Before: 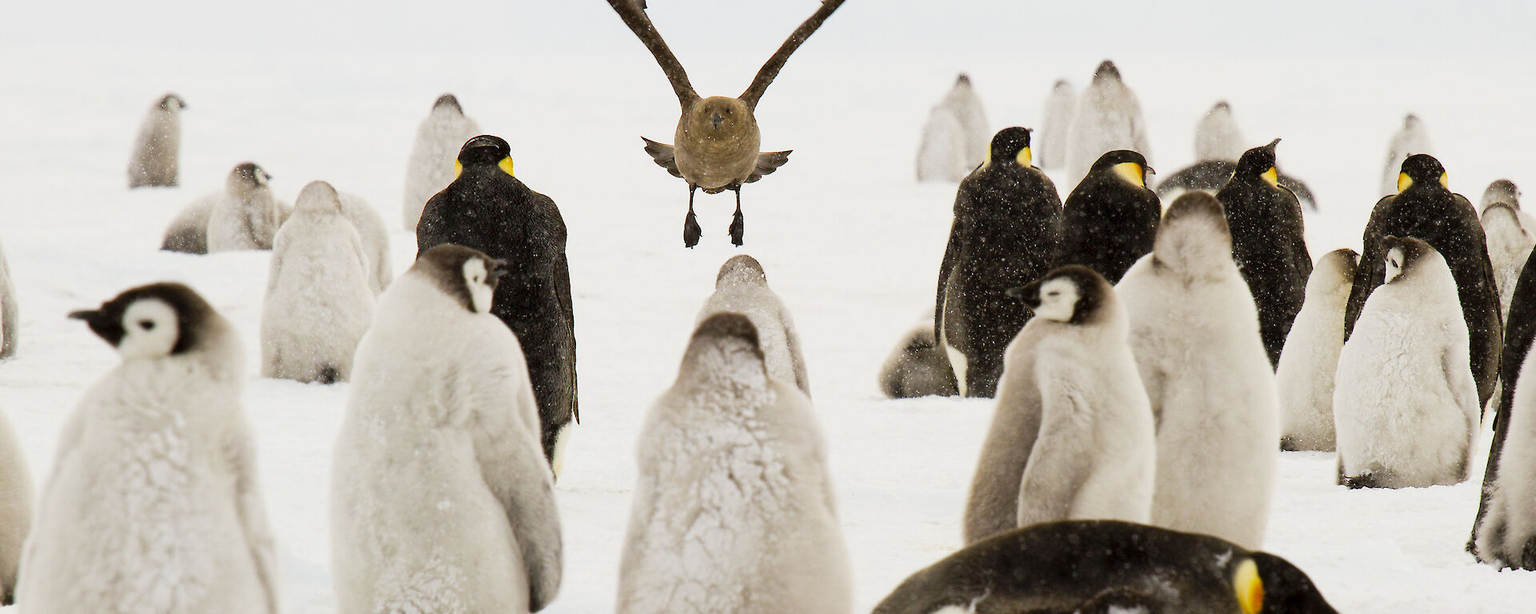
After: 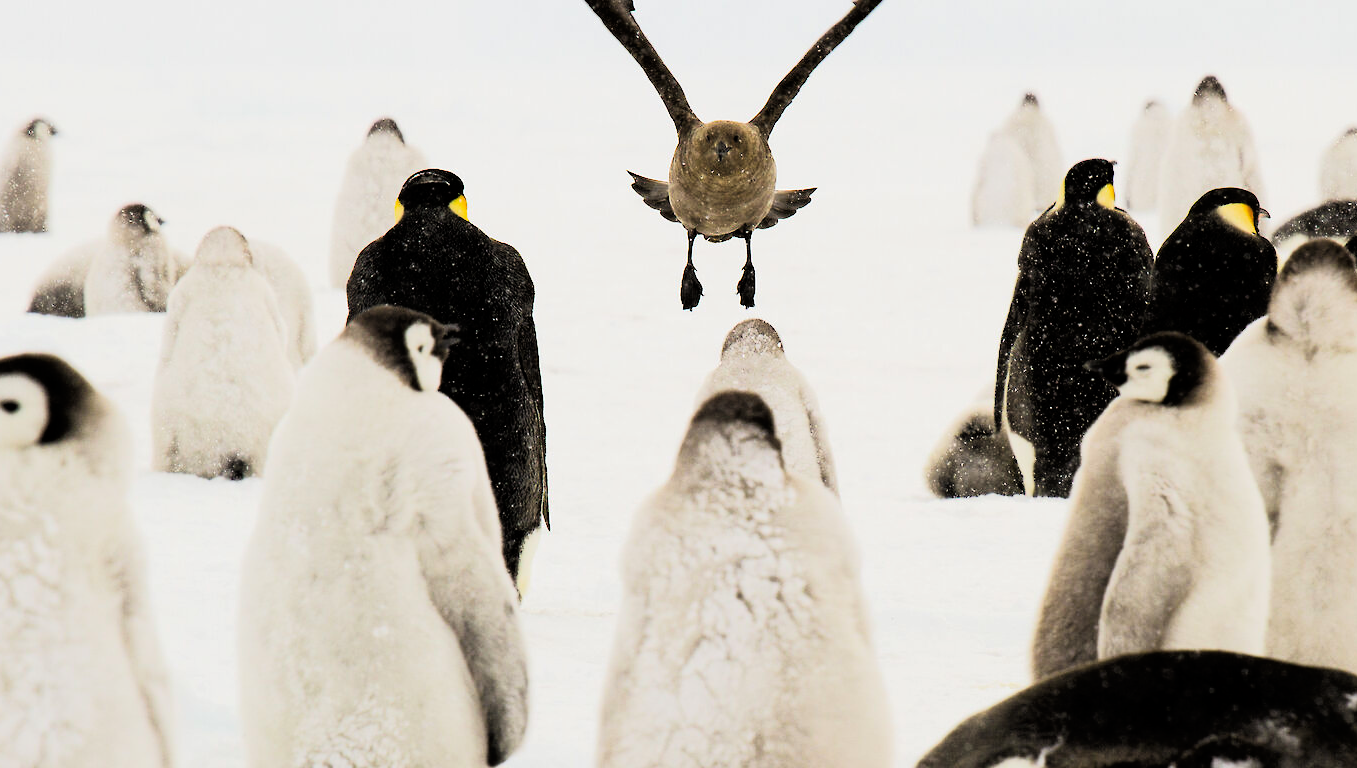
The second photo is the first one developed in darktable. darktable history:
crop and rotate: left 9.065%, right 20.233%
tone curve: curves: ch0 [(0, 0) (0.003, 0.001) (0.011, 0.001) (0.025, 0.001) (0.044, 0.001) (0.069, 0.003) (0.1, 0.007) (0.136, 0.013) (0.177, 0.032) (0.224, 0.083) (0.277, 0.157) (0.335, 0.237) (0.399, 0.334) (0.468, 0.446) (0.543, 0.562) (0.623, 0.683) (0.709, 0.801) (0.801, 0.869) (0.898, 0.918) (1, 1)], color space Lab, linked channels, preserve colors none
